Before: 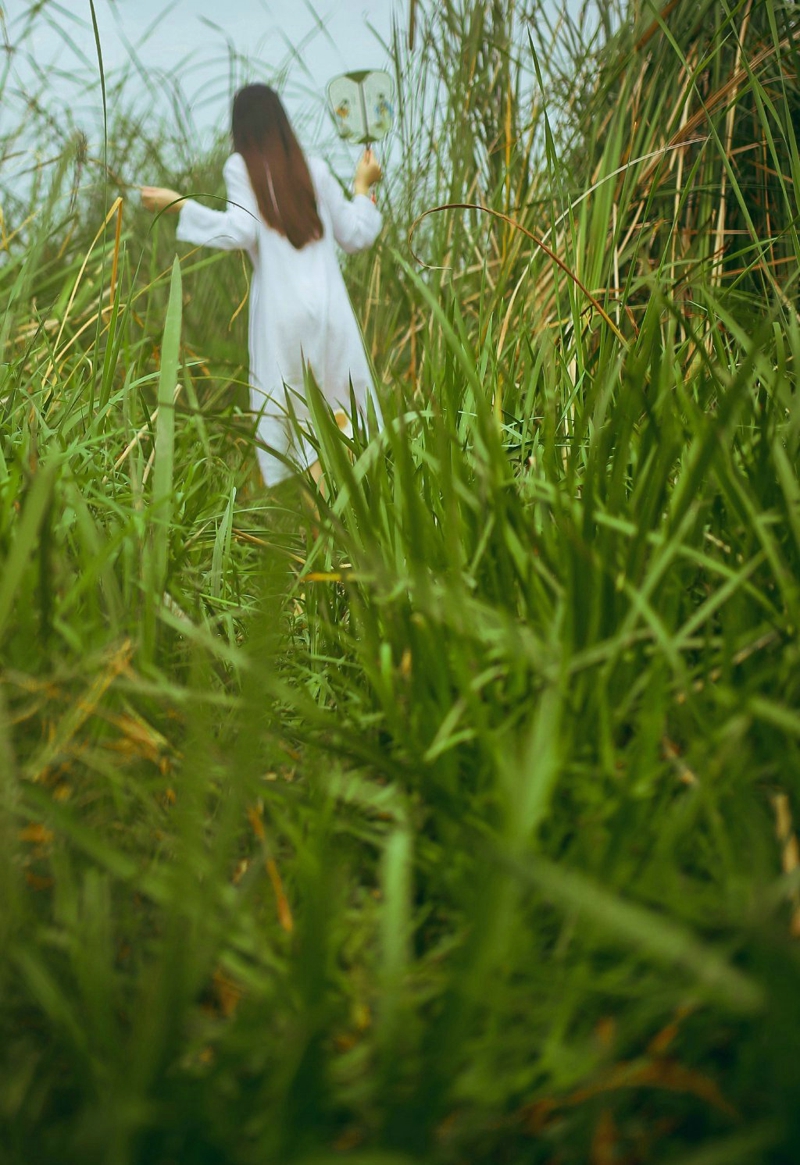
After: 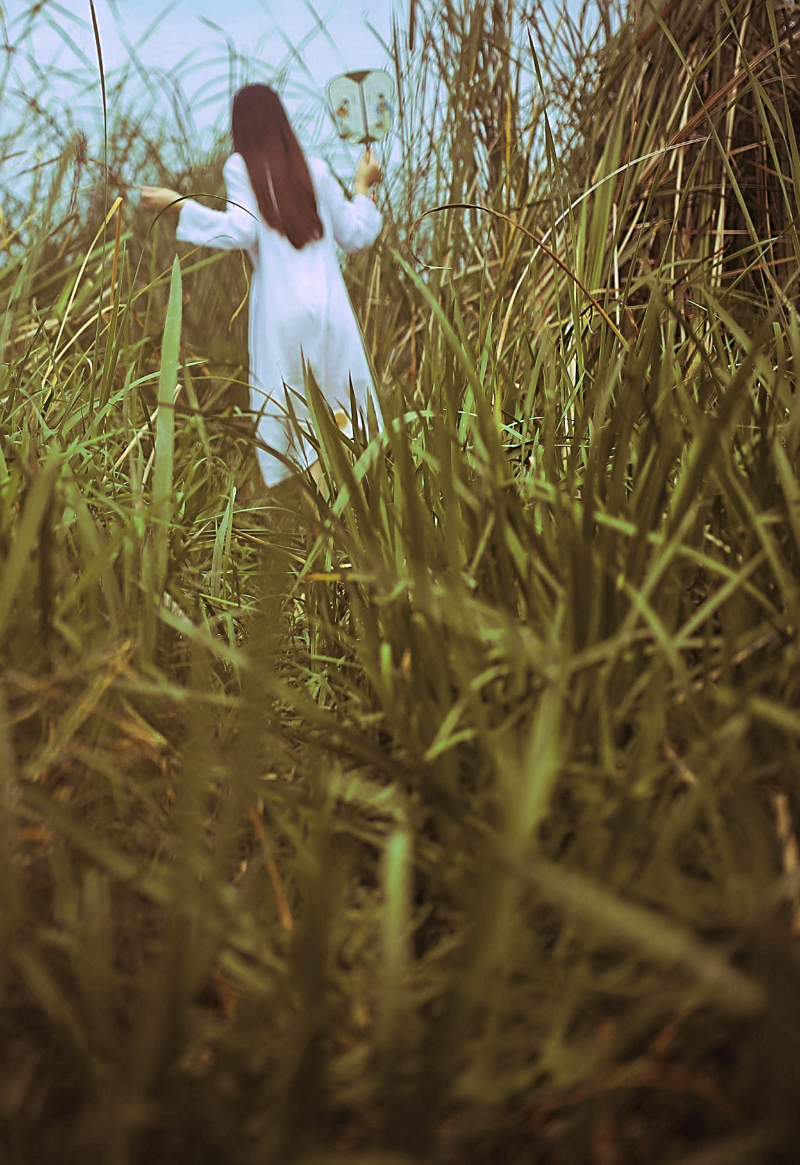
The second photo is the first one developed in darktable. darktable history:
sharpen: on, module defaults
color contrast: green-magenta contrast 0.81
split-toning: highlights › hue 298.8°, highlights › saturation 0.73, compress 41.76%
white balance: red 0.954, blue 1.079
